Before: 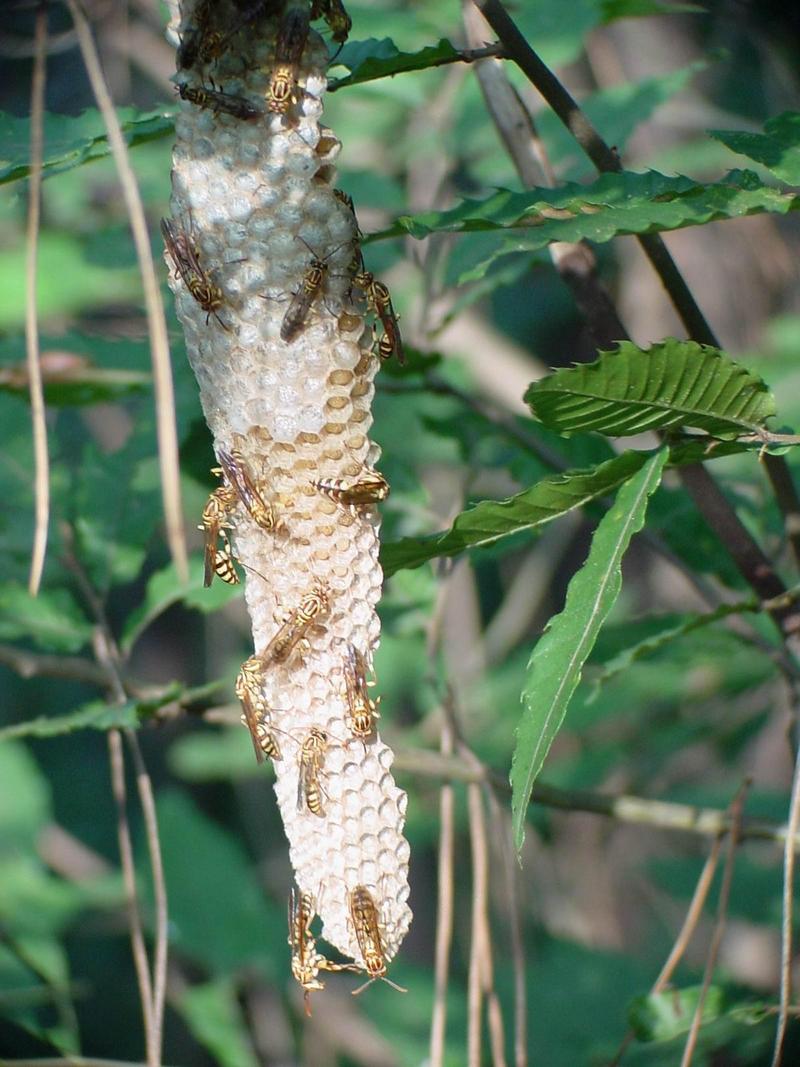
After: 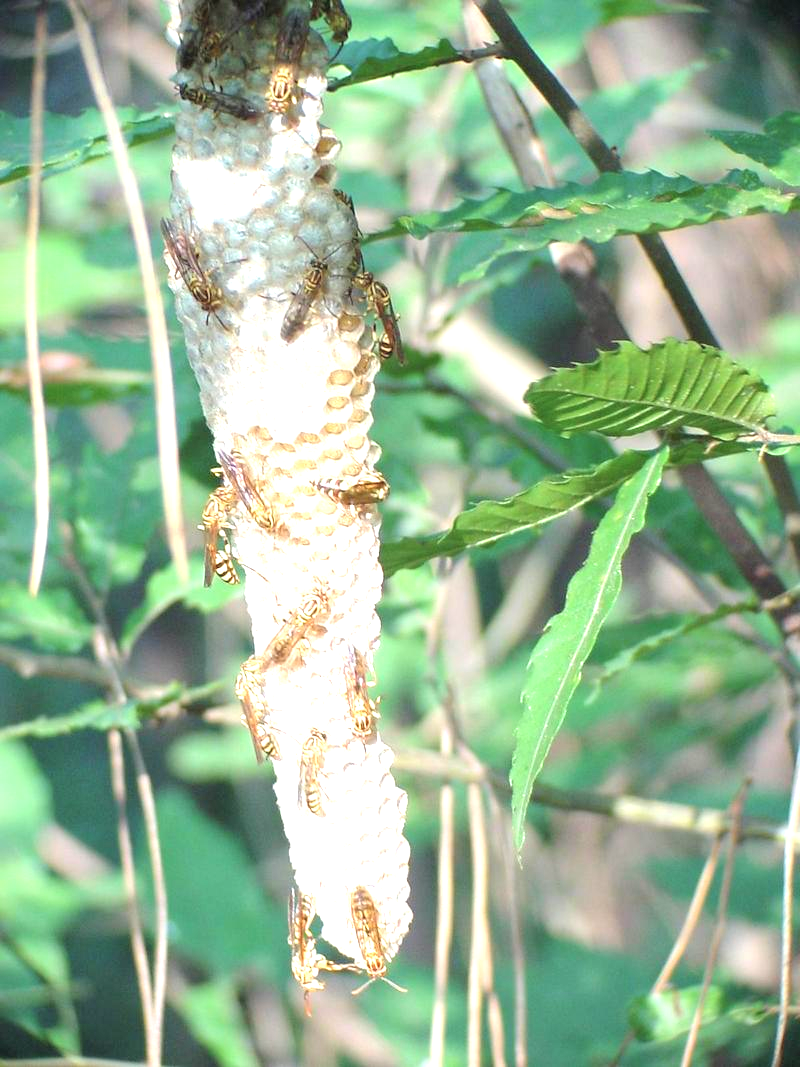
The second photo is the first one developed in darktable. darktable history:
contrast brightness saturation: brightness 0.142
exposure: black level correction 0, exposure 1.2 EV, compensate highlight preservation false
